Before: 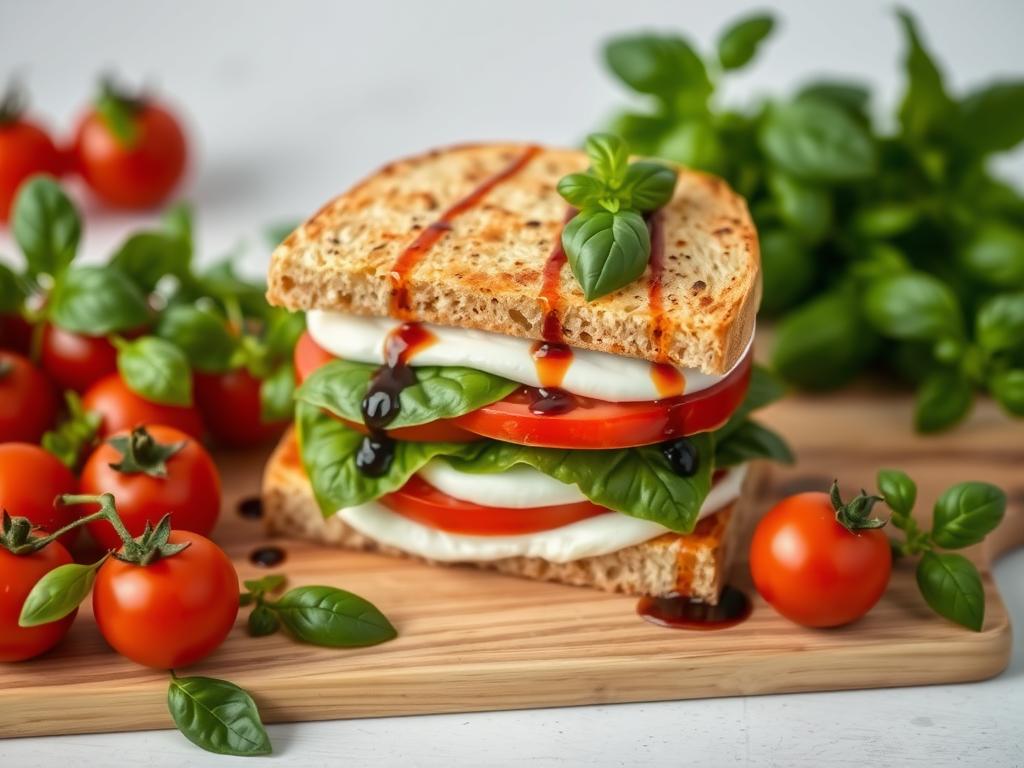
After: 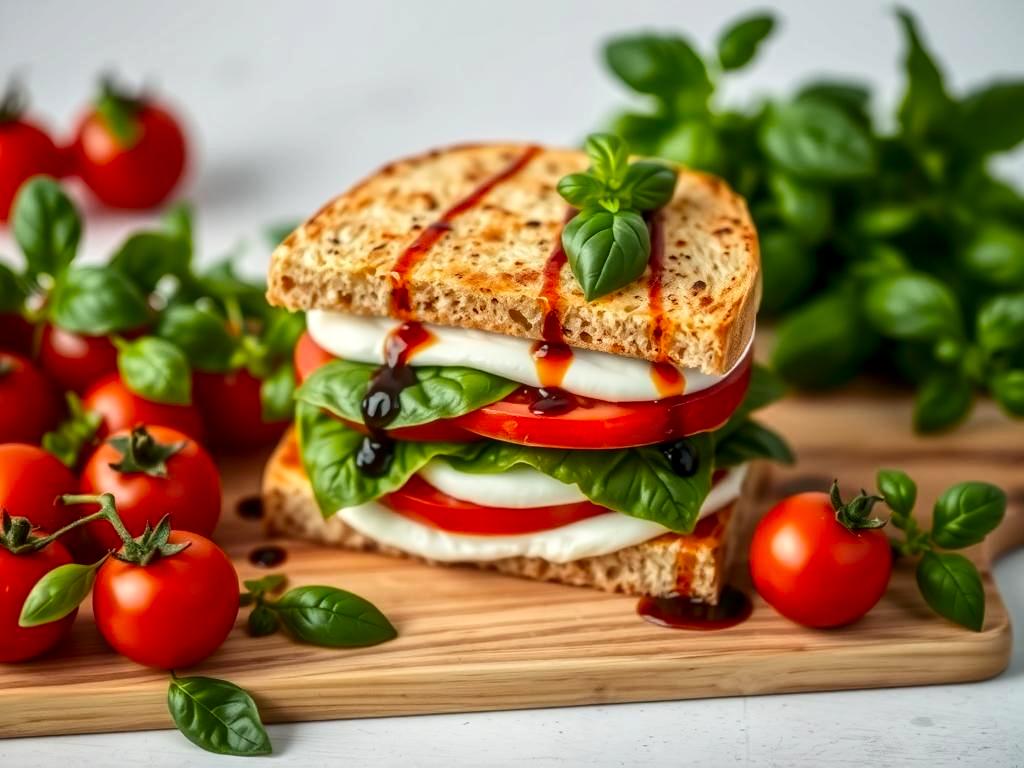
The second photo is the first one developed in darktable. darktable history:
contrast brightness saturation: contrast 0.13, brightness -0.053, saturation 0.164
local contrast: on, module defaults
